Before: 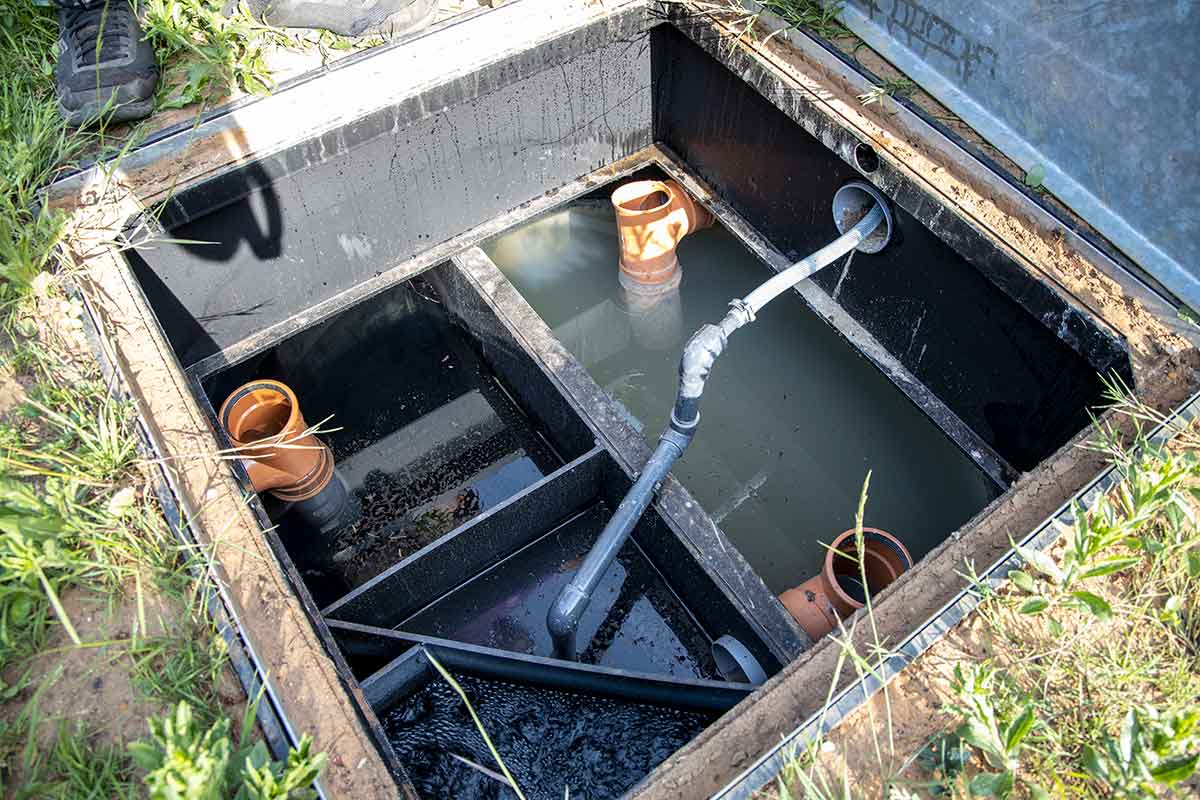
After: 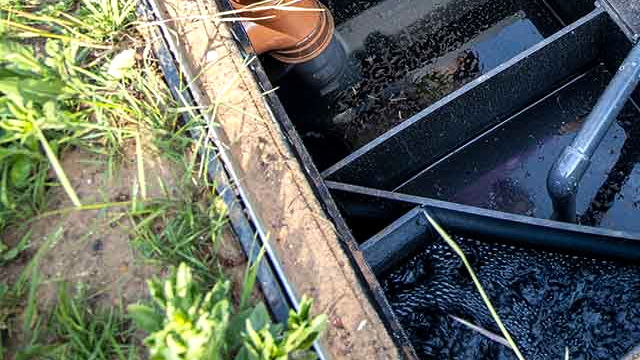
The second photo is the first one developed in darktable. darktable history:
color balance: contrast 10%
crop and rotate: top 54.778%, right 46.61%, bottom 0.159%
